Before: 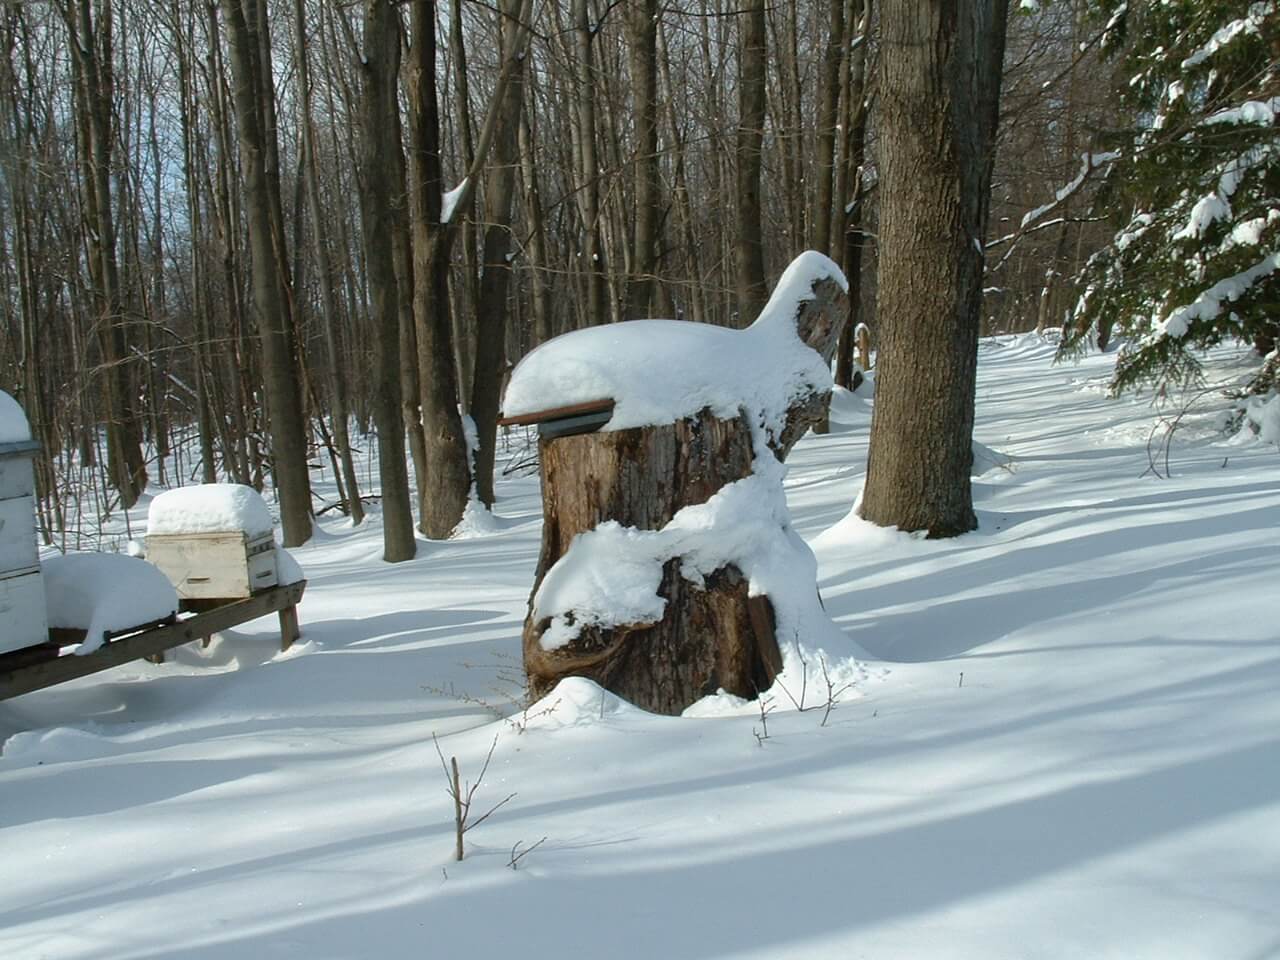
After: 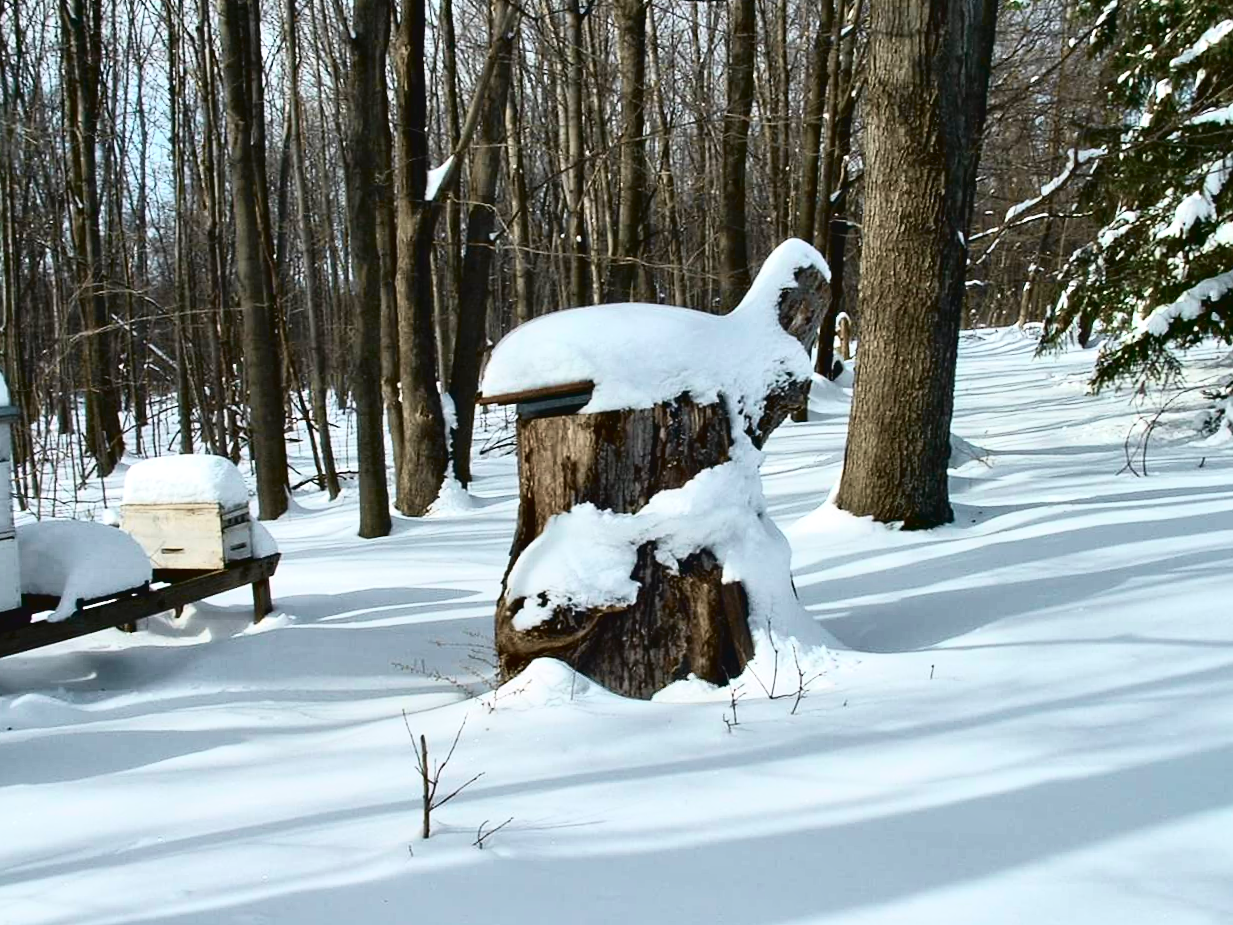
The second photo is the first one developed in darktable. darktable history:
crop and rotate: angle -1.64°
tone curve: curves: ch0 [(0, 0.039) (0.104, 0.094) (0.285, 0.301) (0.673, 0.796) (0.845, 0.932) (0.994, 0.971)]; ch1 [(0, 0) (0.356, 0.385) (0.424, 0.405) (0.498, 0.502) (0.586, 0.57) (0.657, 0.642) (1, 1)]; ch2 [(0, 0) (0.424, 0.438) (0.46, 0.453) (0.515, 0.505) (0.557, 0.57) (0.612, 0.583) (0.722, 0.67) (1, 1)], color space Lab, independent channels, preserve colors none
contrast equalizer: octaves 7, y [[0.601, 0.6, 0.598, 0.598, 0.6, 0.601], [0.5 ×6], [0.5 ×6], [0 ×6], [0 ×6]]
